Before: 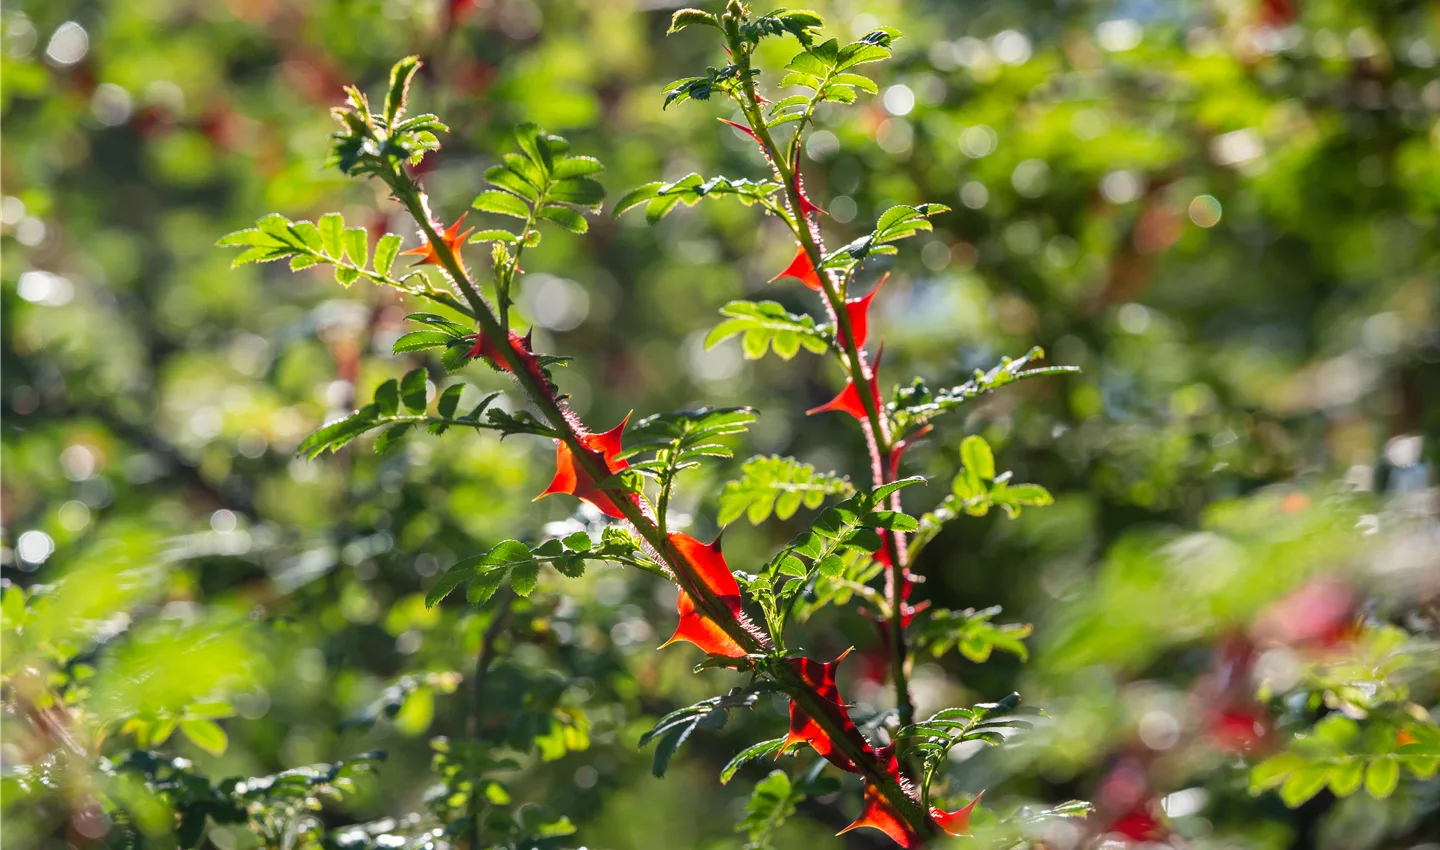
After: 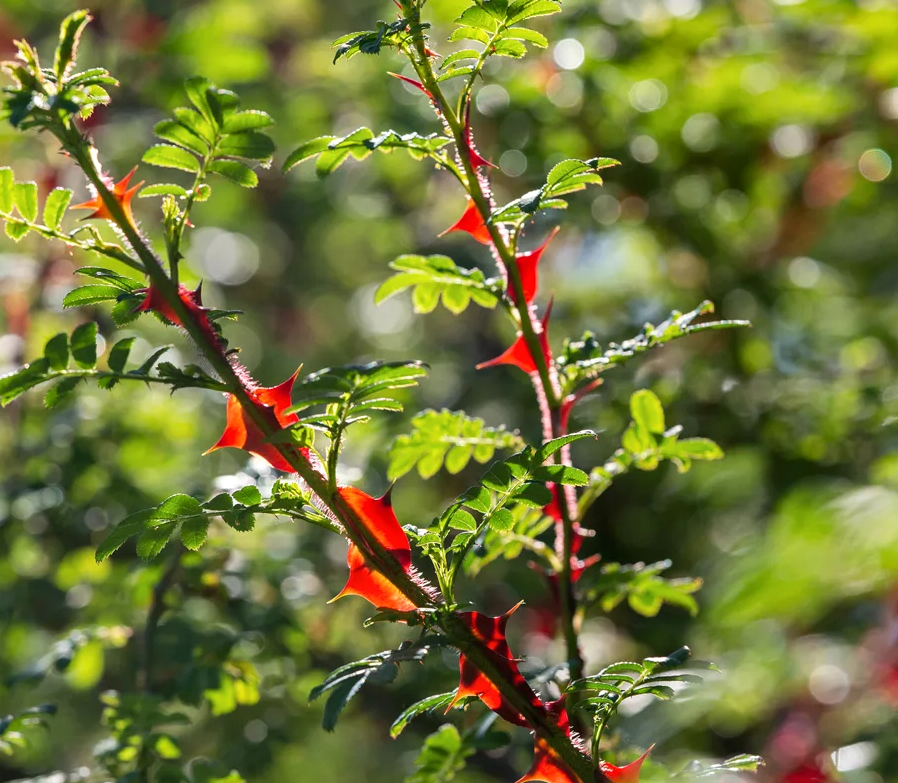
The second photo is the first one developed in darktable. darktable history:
crop and rotate: left 22.918%, top 5.629%, right 14.711%, bottom 2.247%
local contrast: mode bilateral grid, contrast 20, coarseness 50, detail 120%, midtone range 0.2
